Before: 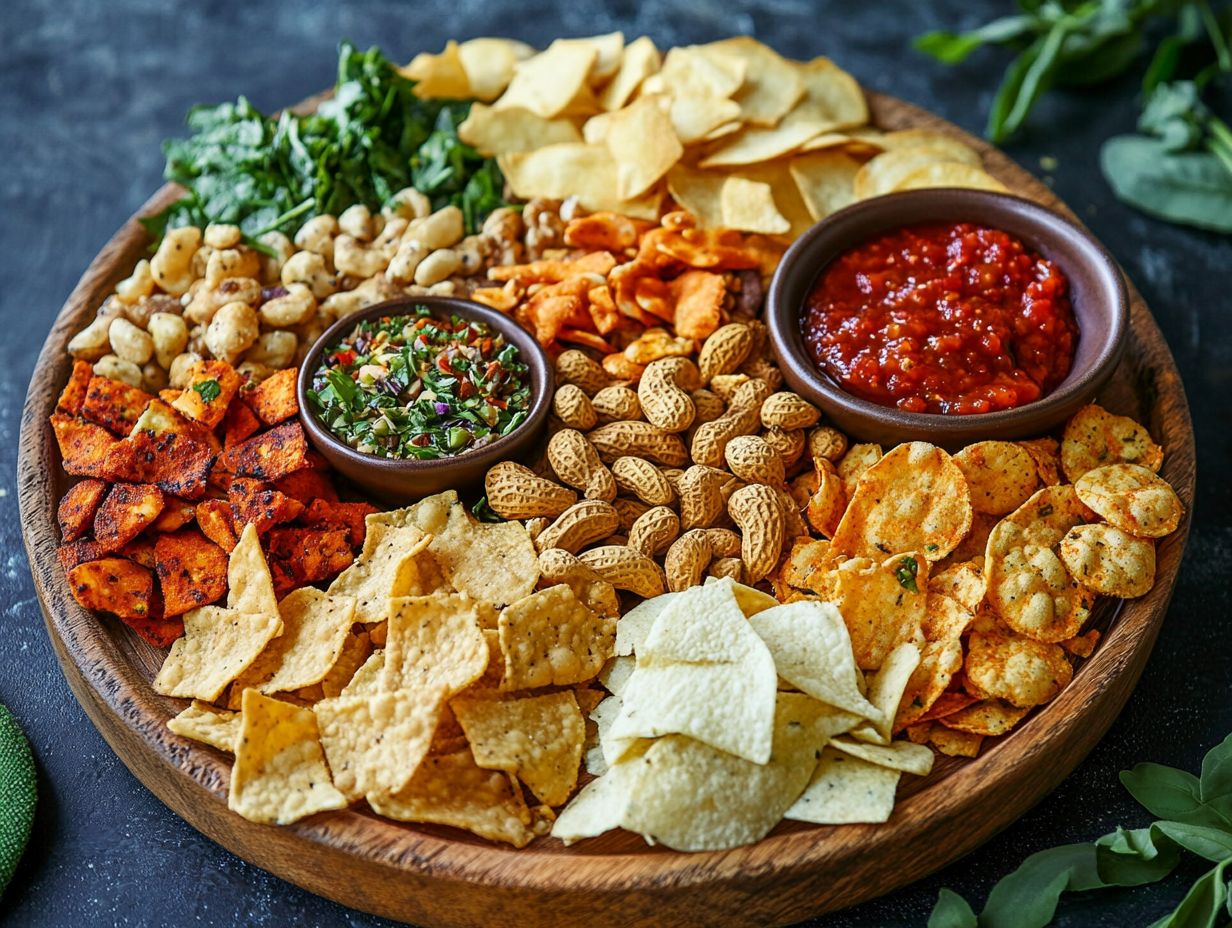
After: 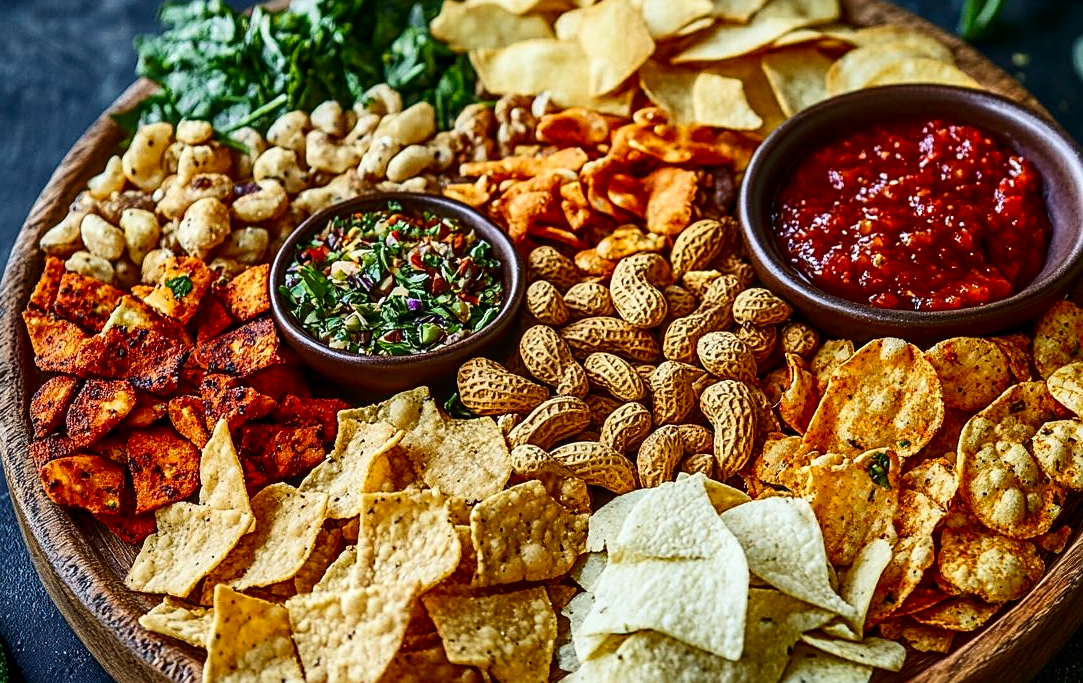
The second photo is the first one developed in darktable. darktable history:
local contrast: on, module defaults
crop and rotate: left 2.425%, top 11.305%, right 9.6%, bottom 15.08%
sharpen: on, module defaults
contrast brightness saturation: contrast 0.2, brightness -0.11, saturation 0.1
